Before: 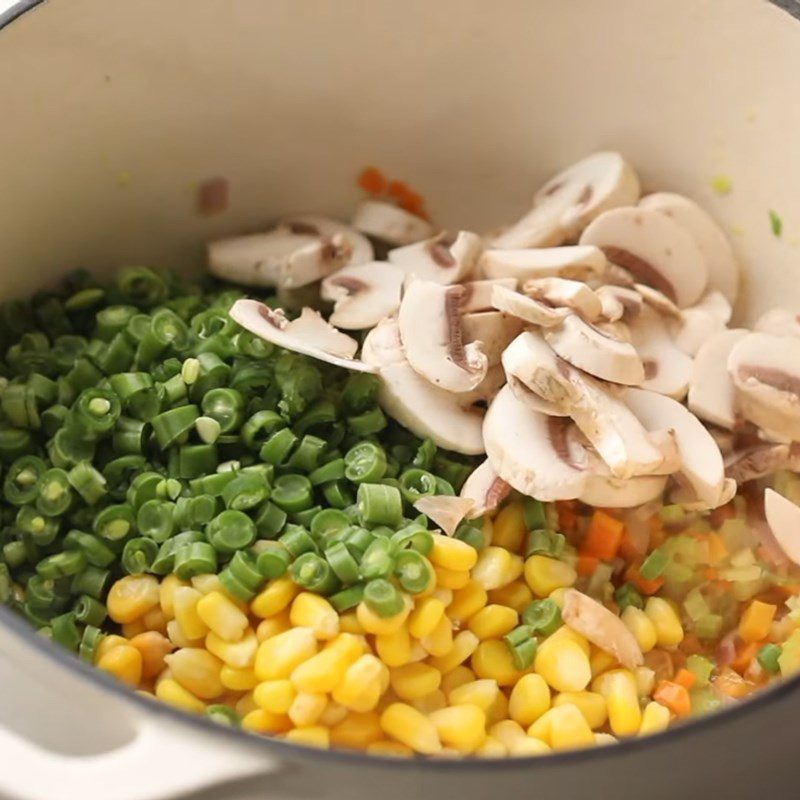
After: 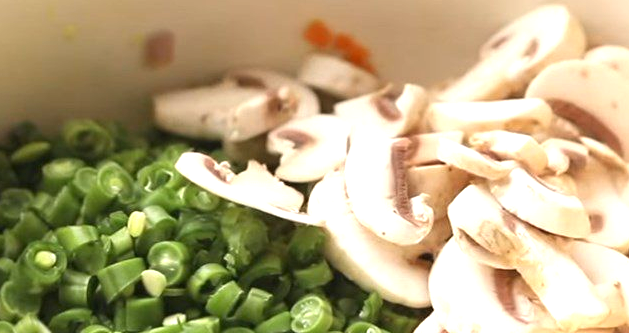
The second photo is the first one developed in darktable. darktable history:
exposure: exposure 0.783 EV, compensate highlight preservation false
crop: left 6.801%, top 18.397%, right 14.514%, bottom 39.943%
